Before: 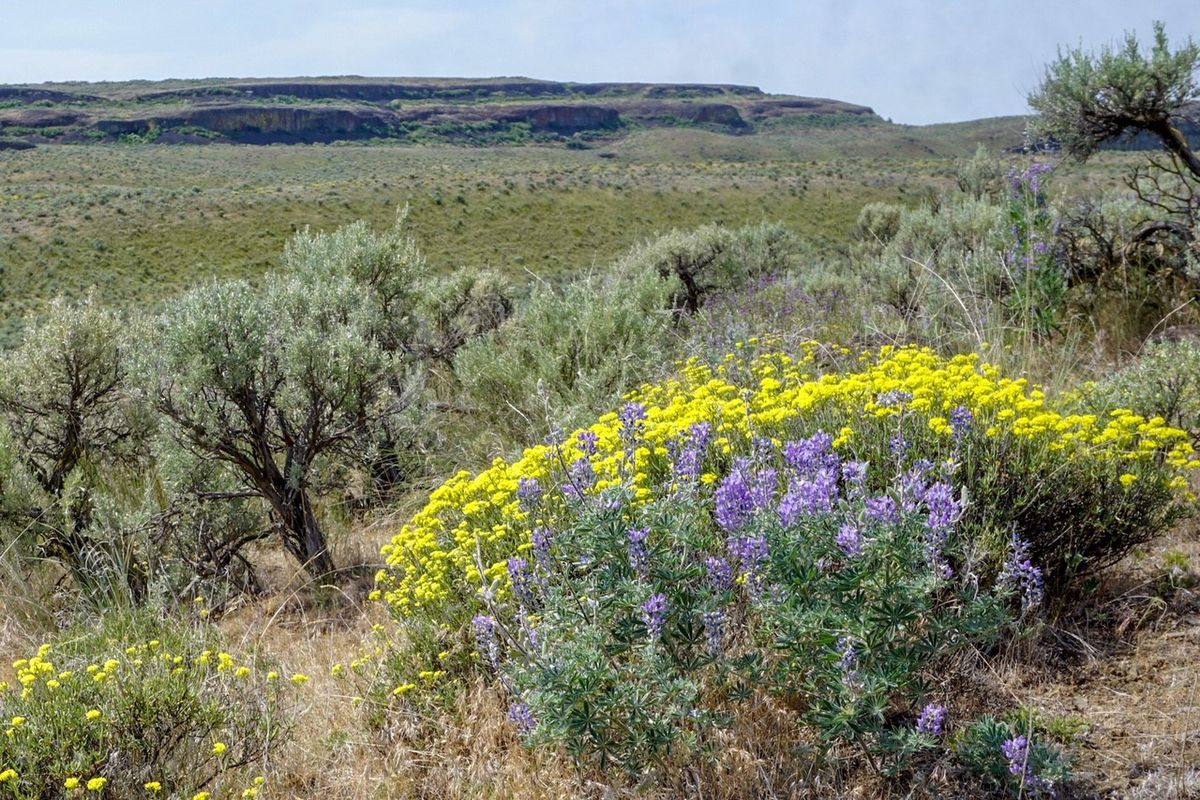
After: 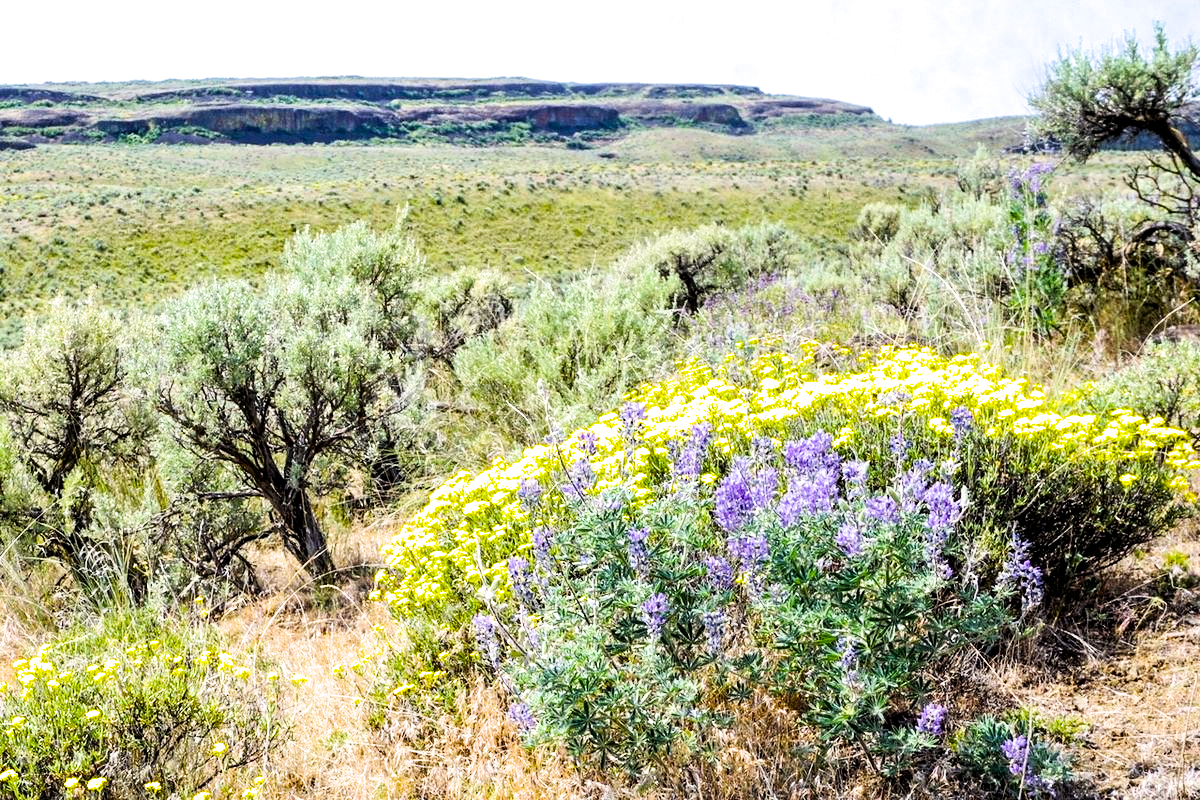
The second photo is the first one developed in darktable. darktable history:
filmic rgb: black relative exposure -6.69 EV, white relative exposure 4.56 EV, hardness 3.23, iterations of high-quality reconstruction 0
color balance rgb: highlights gain › chroma 0.273%, highlights gain › hue 330.53°, perceptual saturation grading › global saturation 30.033%, perceptual brilliance grading › global brilliance 30.407%, perceptual brilliance grading › highlights 50.14%, perceptual brilliance grading › mid-tones 49.862%, perceptual brilliance grading › shadows -22.824%
